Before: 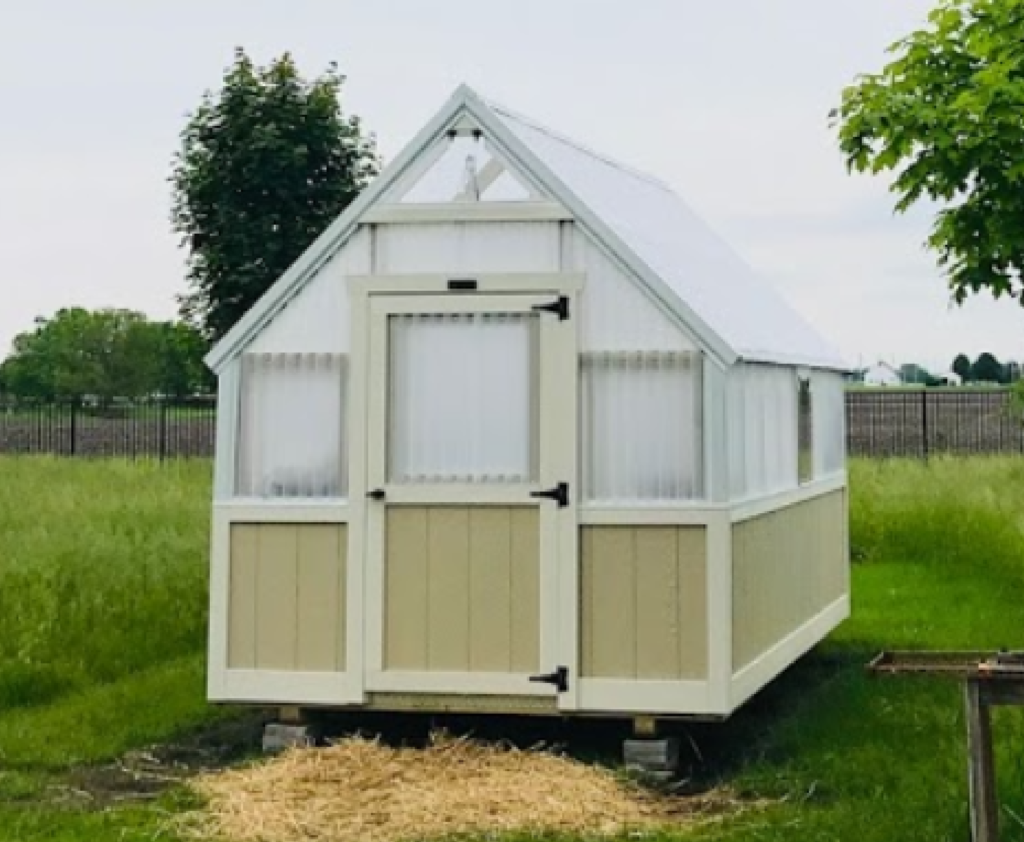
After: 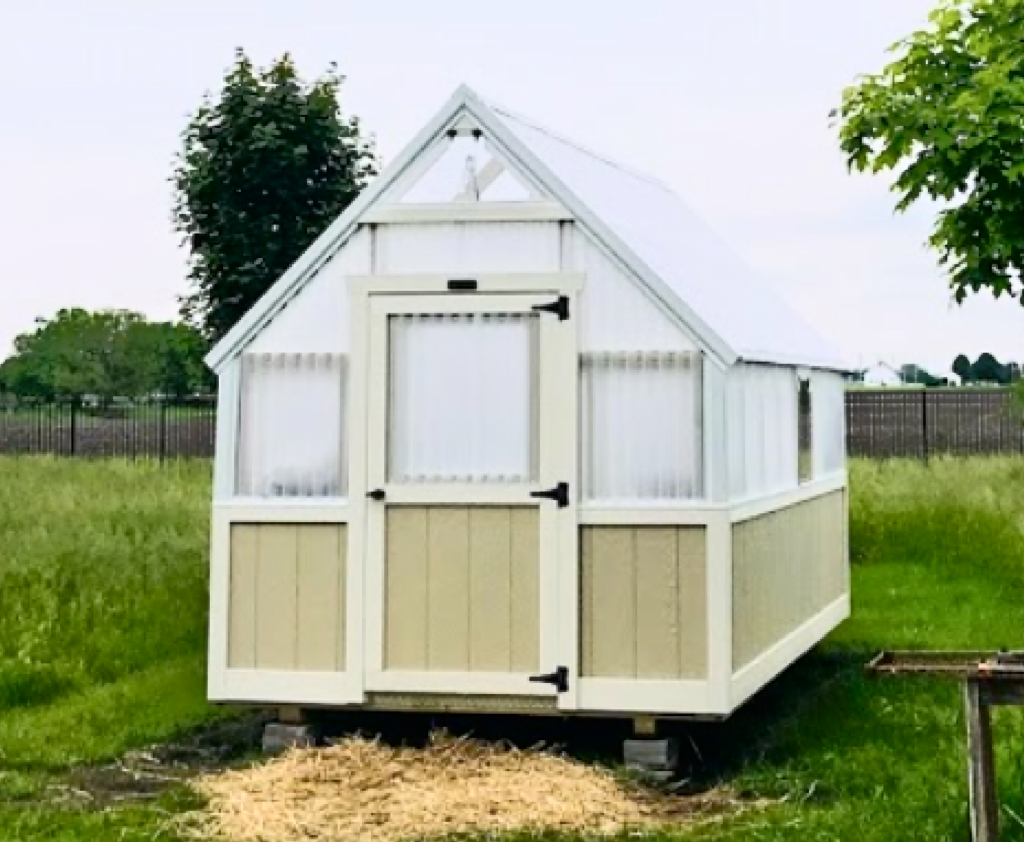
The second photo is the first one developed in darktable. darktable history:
white balance: red 1.009, blue 1.027
contrast brightness saturation: contrast 0.28
tone equalizer: -8 EV -0.528 EV, -7 EV -0.319 EV, -6 EV -0.083 EV, -5 EV 0.413 EV, -4 EV 0.985 EV, -3 EV 0.791 EV, -2 EV -0.01 EV, -1 EV 0.14 EV, +0 EV -0.012 EV, smoothing 1
